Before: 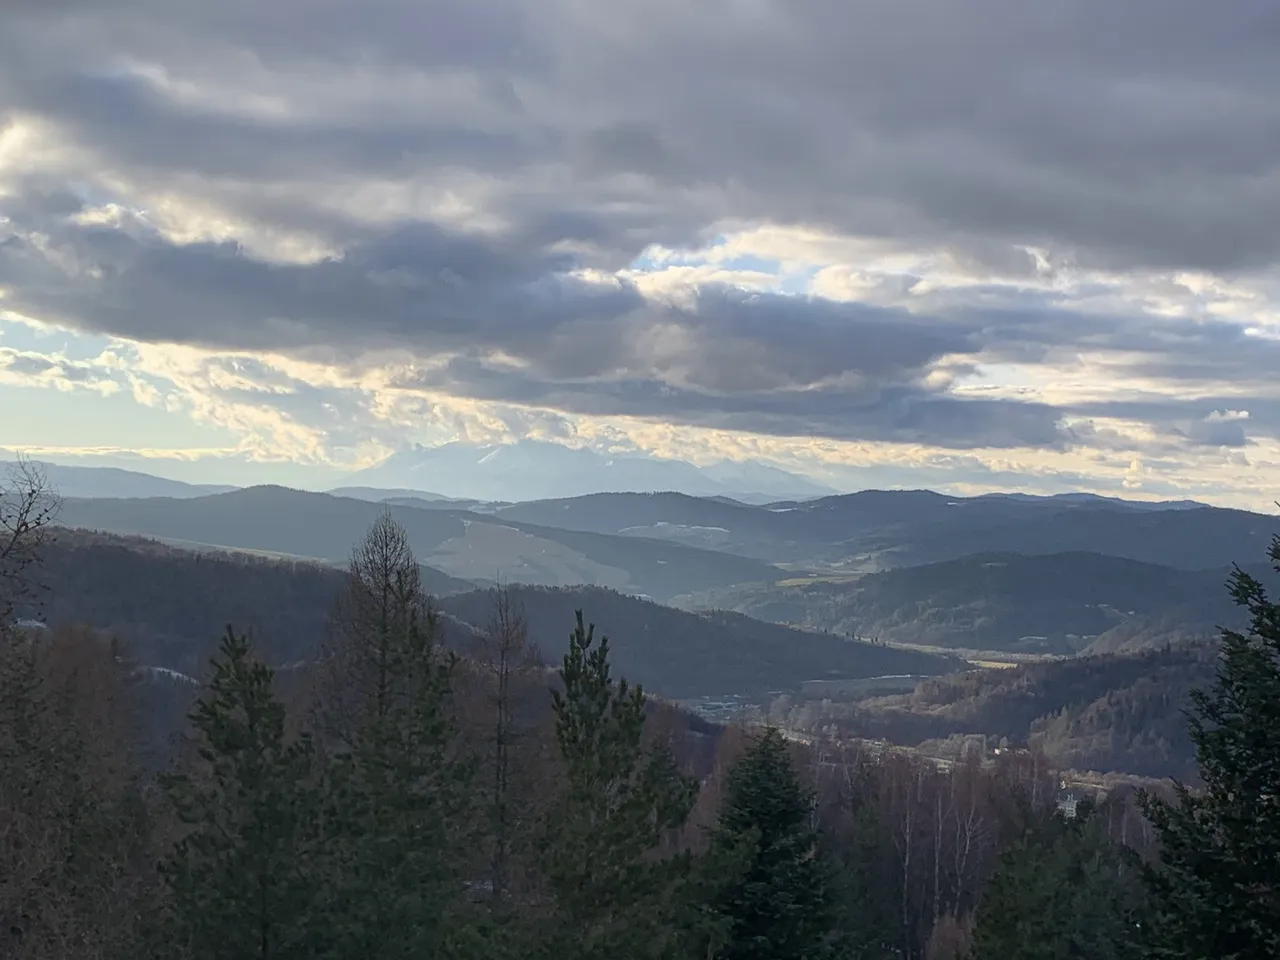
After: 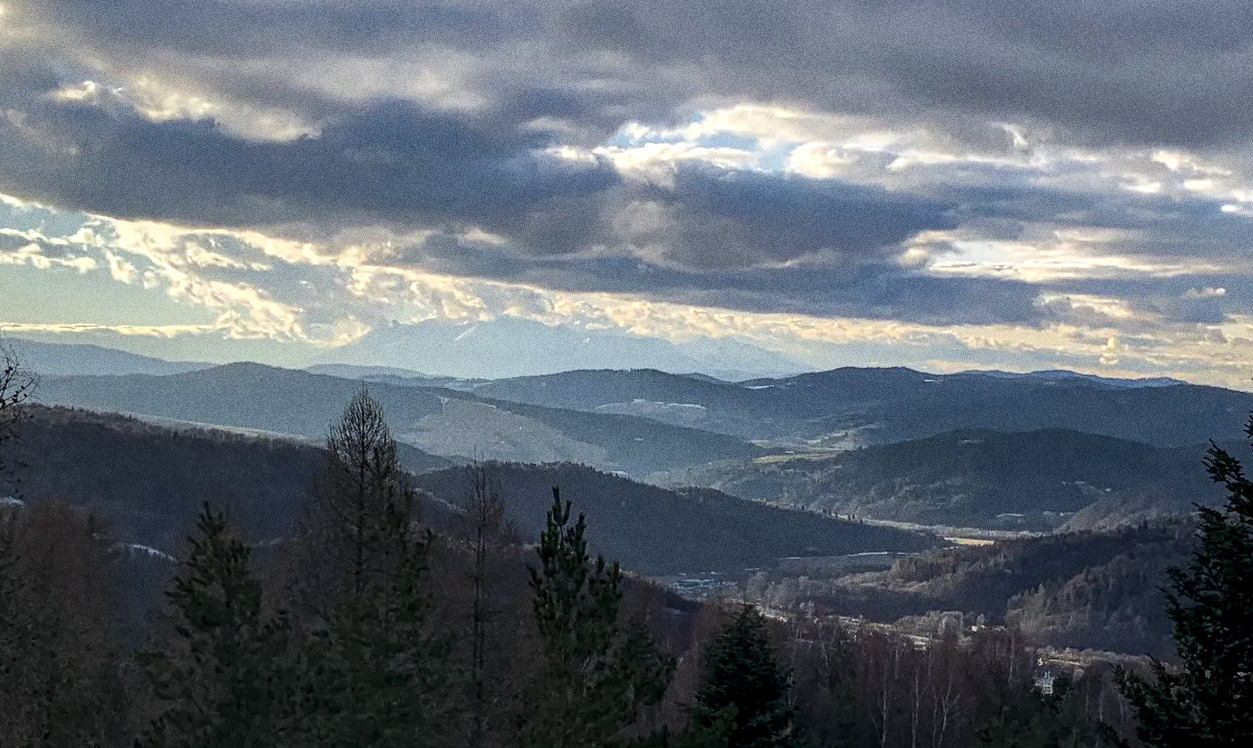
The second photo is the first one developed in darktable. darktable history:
grain: coarseness 0.09 ISO, strength 40%
tone curve: curves: ch0 [(0, 0) (0.003, 0.003) (0.011, 0.012) (0.025, 0.024) (0.044, 0.039) (0.069, 0.052) (0.1, 0.072) (0.136, 0.097) (0.177, 0.128) (0.224, 0.168) (0.277, 0.217) (0.335, 0.276) (0.399, 0.345) (0.468, 0.429) (0.543, 0.524) (0.623, 0.628) (0.709, 0.732) (0.801, 0.829) (0.898, 0.919) (1, 1)], preserve colors none
local contrast: detail 150%
crop and rotate: left 1.814%, top 12.818%, right 0.25%, bottom 9.225%
shadows and highlights: shadows -19.91, highlights -73.15
